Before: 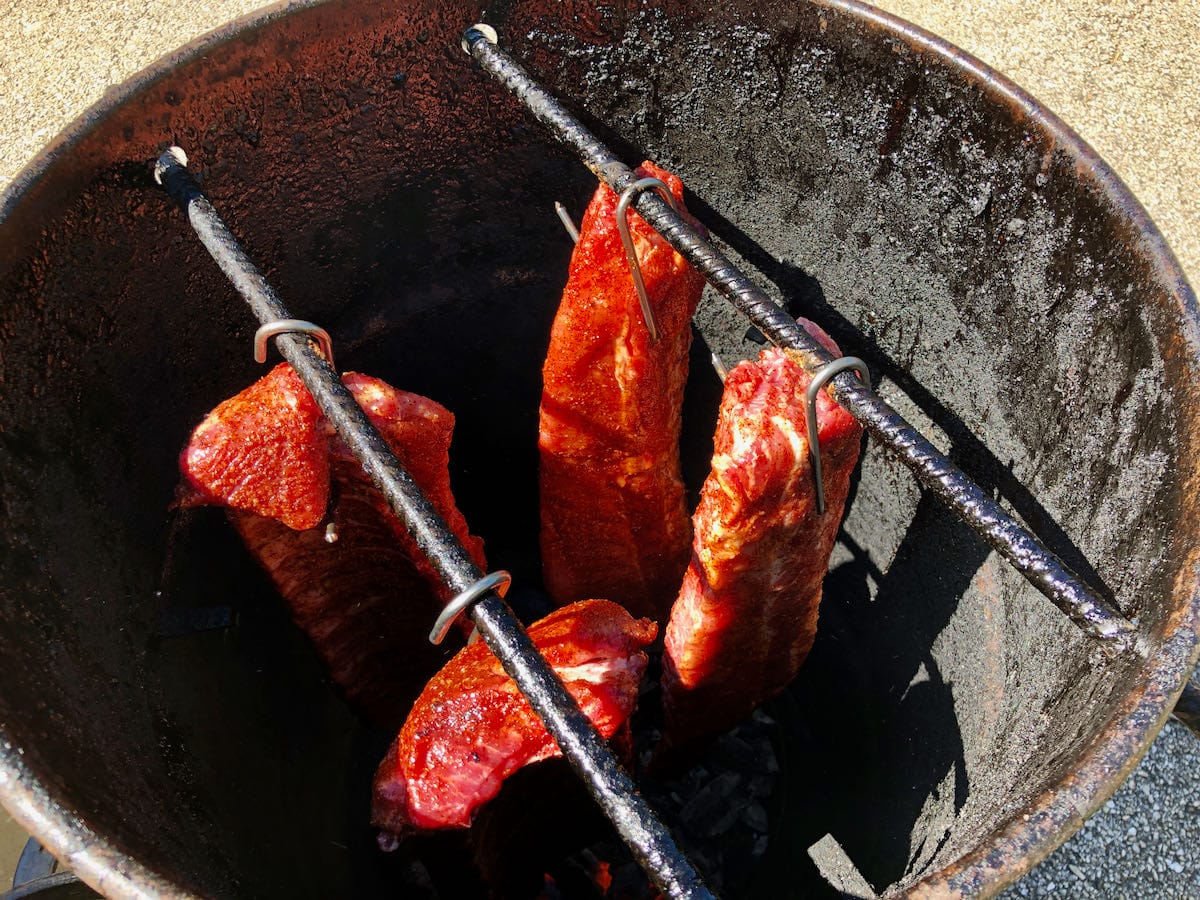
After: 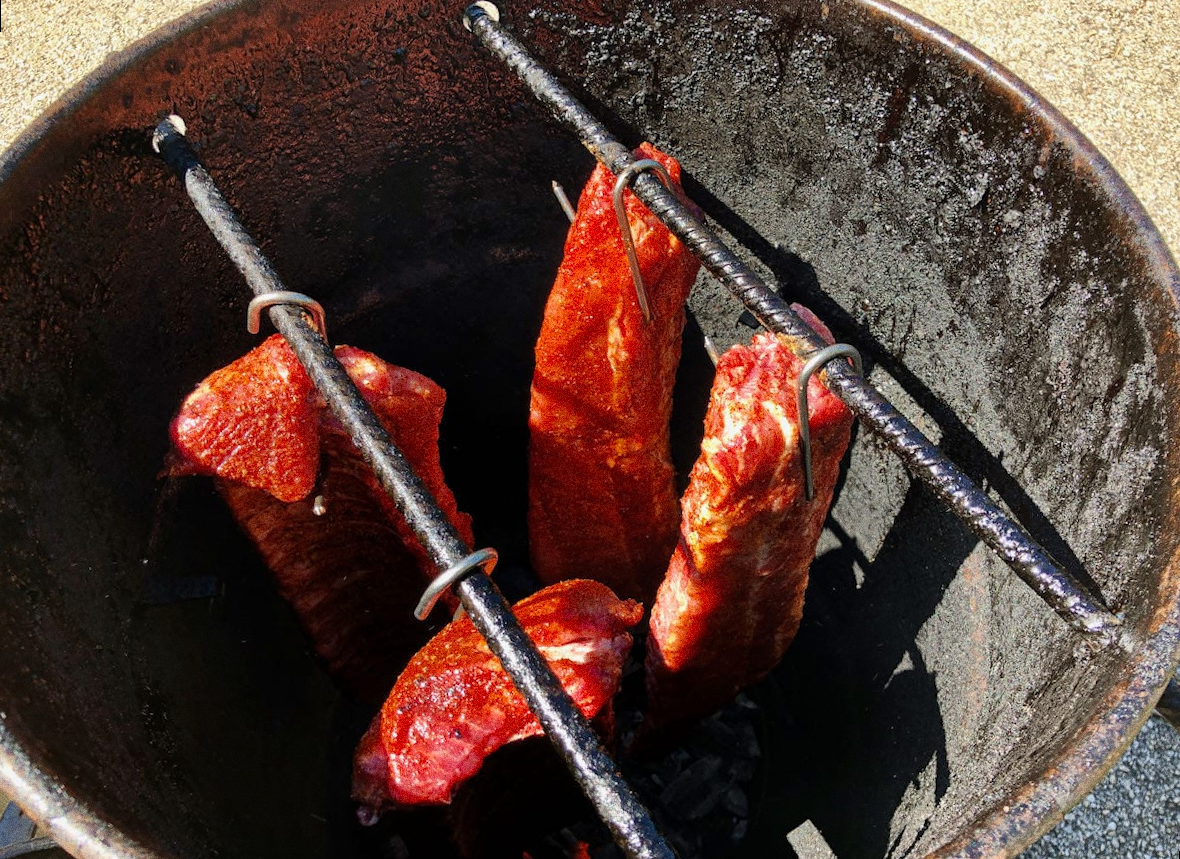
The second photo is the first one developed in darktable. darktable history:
rotate and perspective: rotation 1.57°, crop left 0.018, crop right 0.982, crop top 0.039, crop bottom 0.961
grain: coarseness 0.09 ISO, strength 40%
